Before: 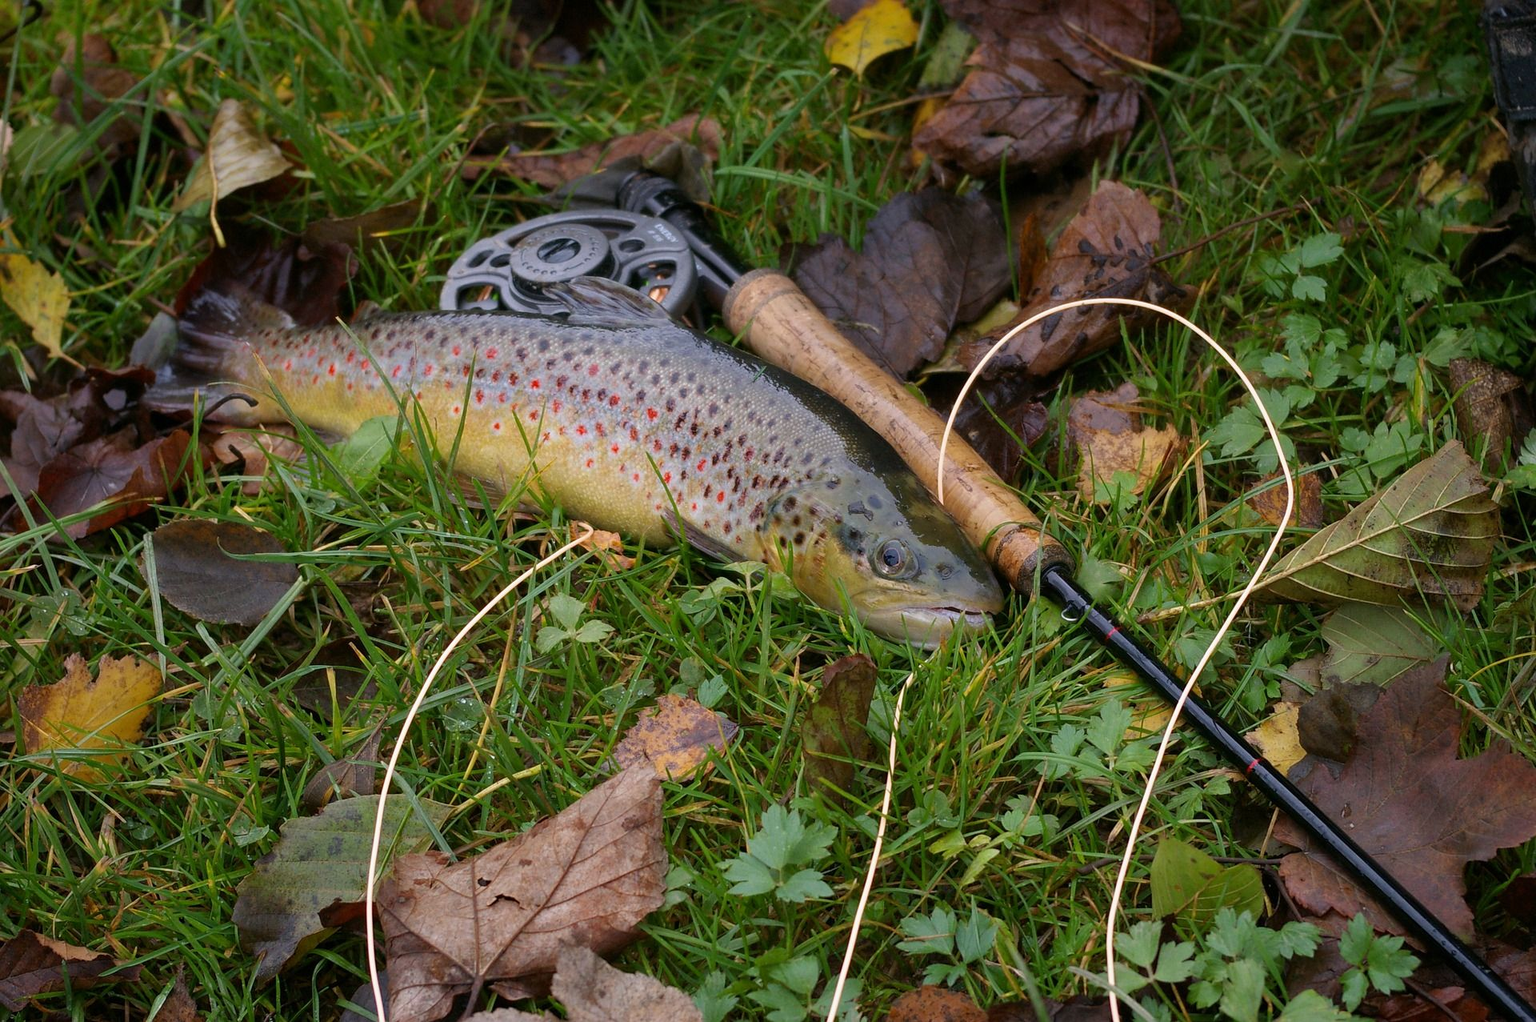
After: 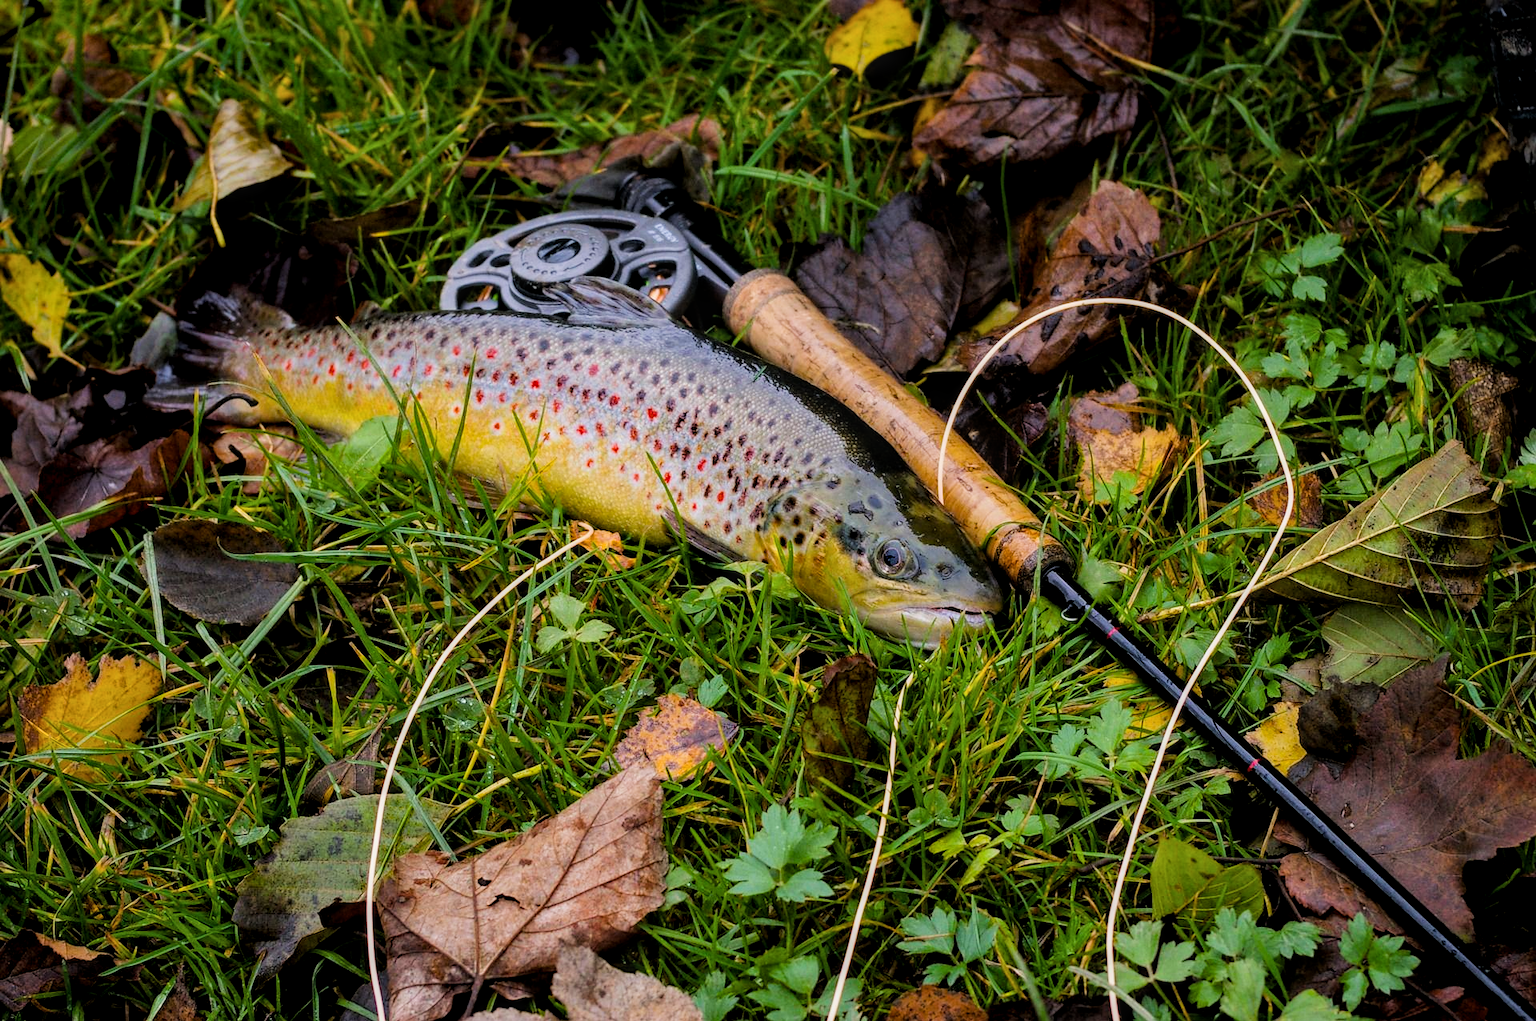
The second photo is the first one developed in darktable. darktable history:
filmic rgb: black relative exposure -5 EV, hardness 2.88, contrast 1.3, highlights saturation mix -30%
exposure: black level correction 0, exposure 0.3 EV, compensate highlight preservation false
color balance rgb: perceptual saturation grading › global saturation 30%, global vibrance 20%
local contrast: on, module defaults
